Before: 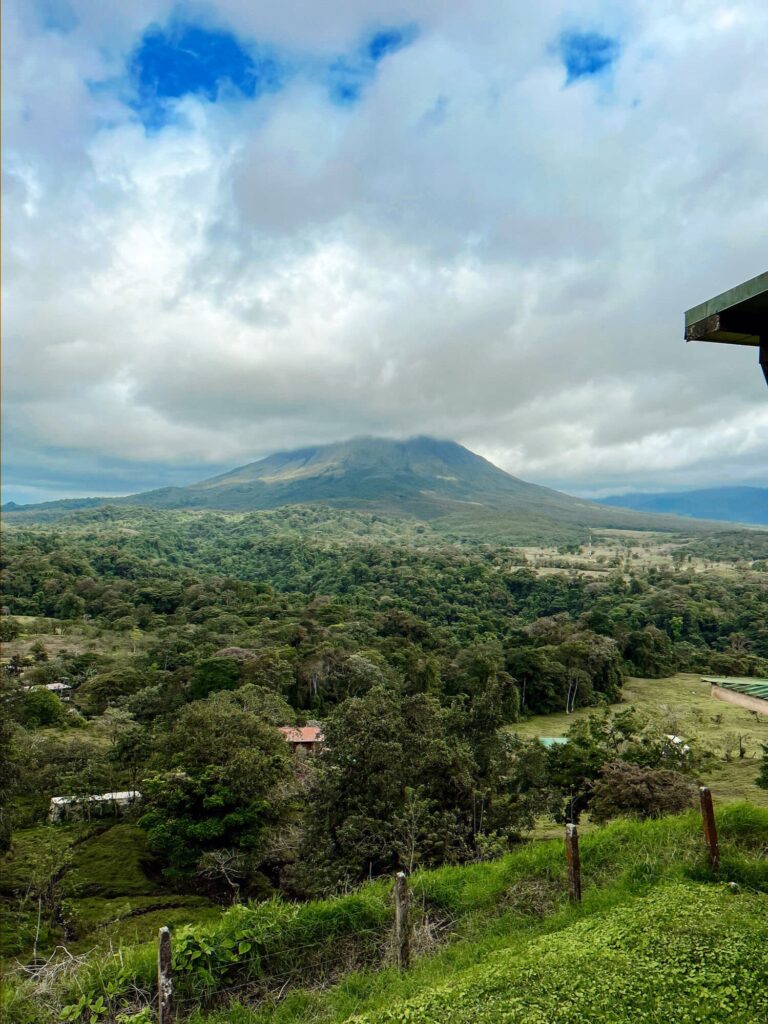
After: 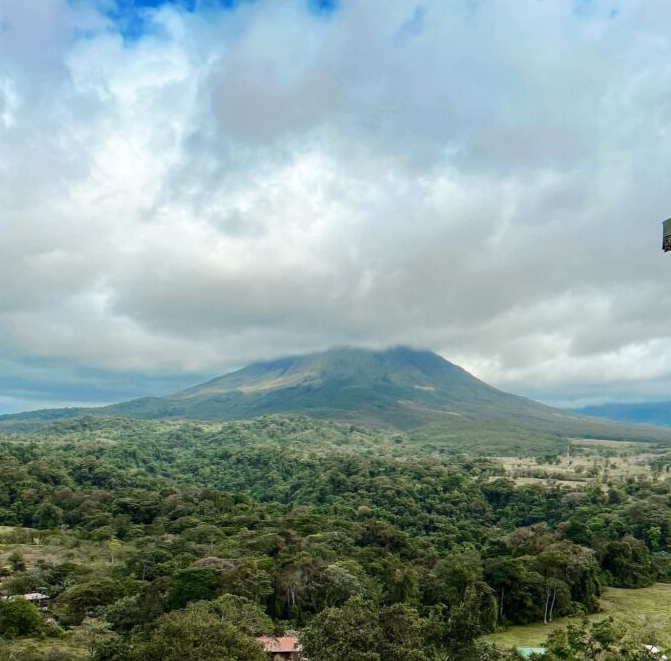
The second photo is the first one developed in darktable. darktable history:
crop: left 2.897%, top 8.877%, right 9.662%, bottom 26.481%
